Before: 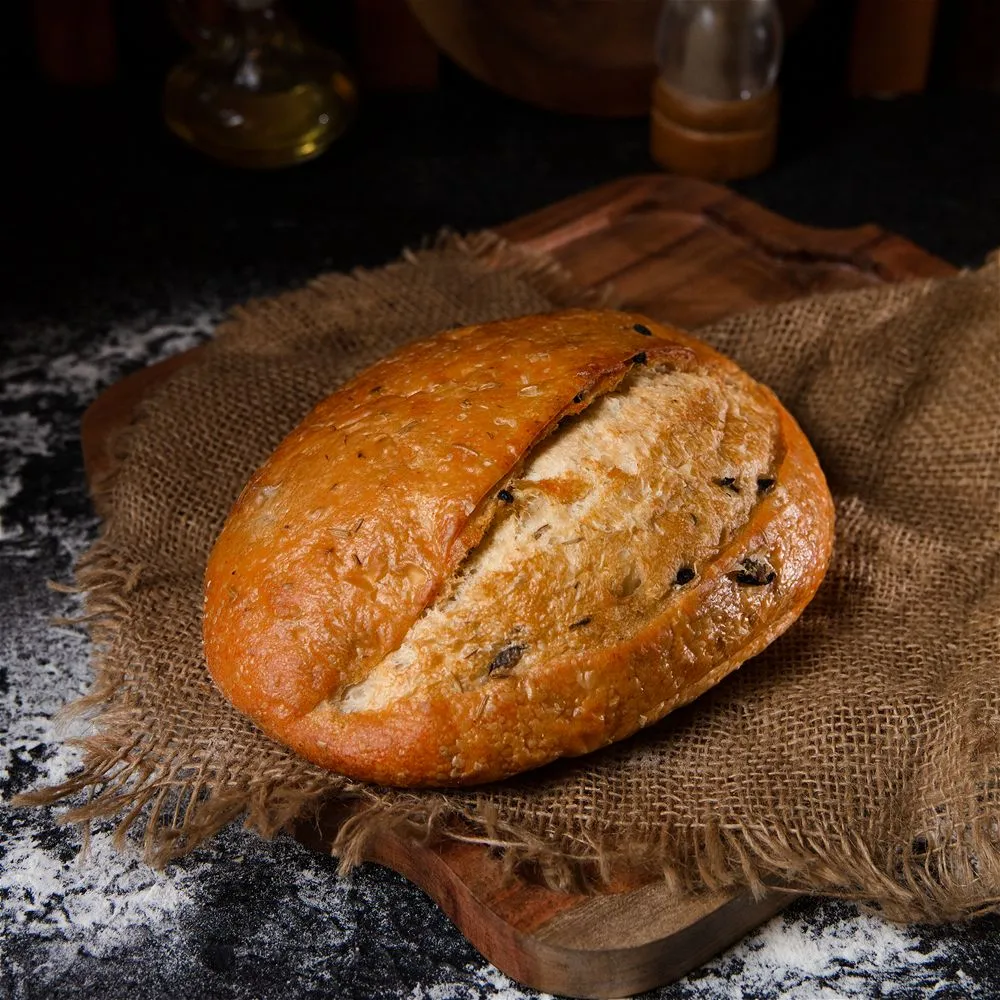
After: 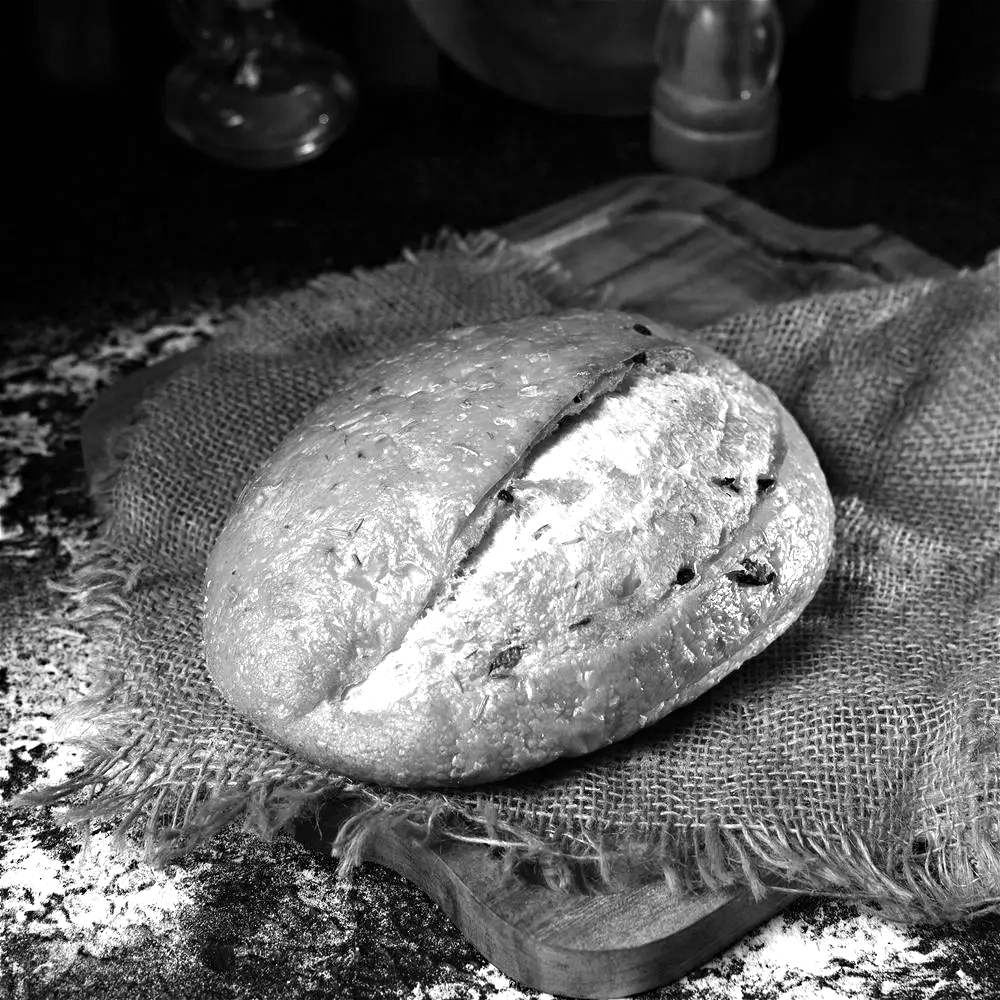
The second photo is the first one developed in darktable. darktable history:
haze removal: compatibility mode true, adaptive false
color zones: curves: ch1 [(0, -0.394) (0.143, -0.394) (0.286, -0.394) (0.429, -0.392) (0.571, -0.391) (0.714, -0.391) (0.857, -0.391) (1, -0.394)]
levels: levels [0, 0.352, 0.703]
monochrome: on, module defaults
